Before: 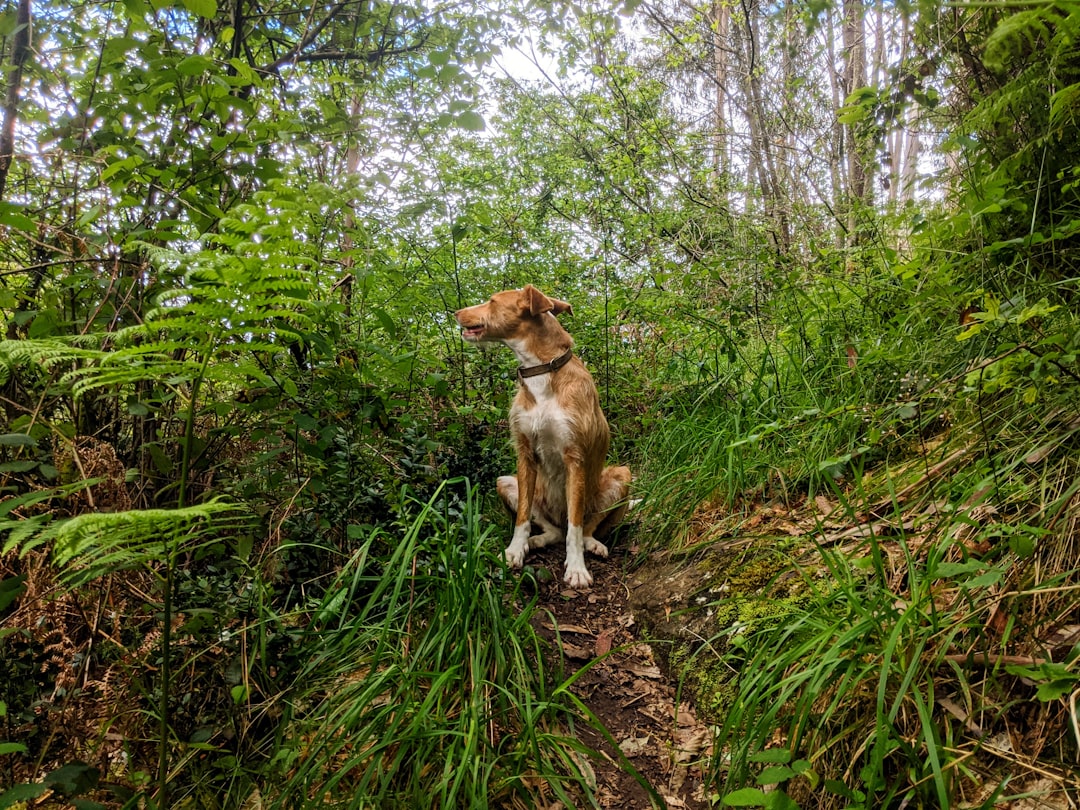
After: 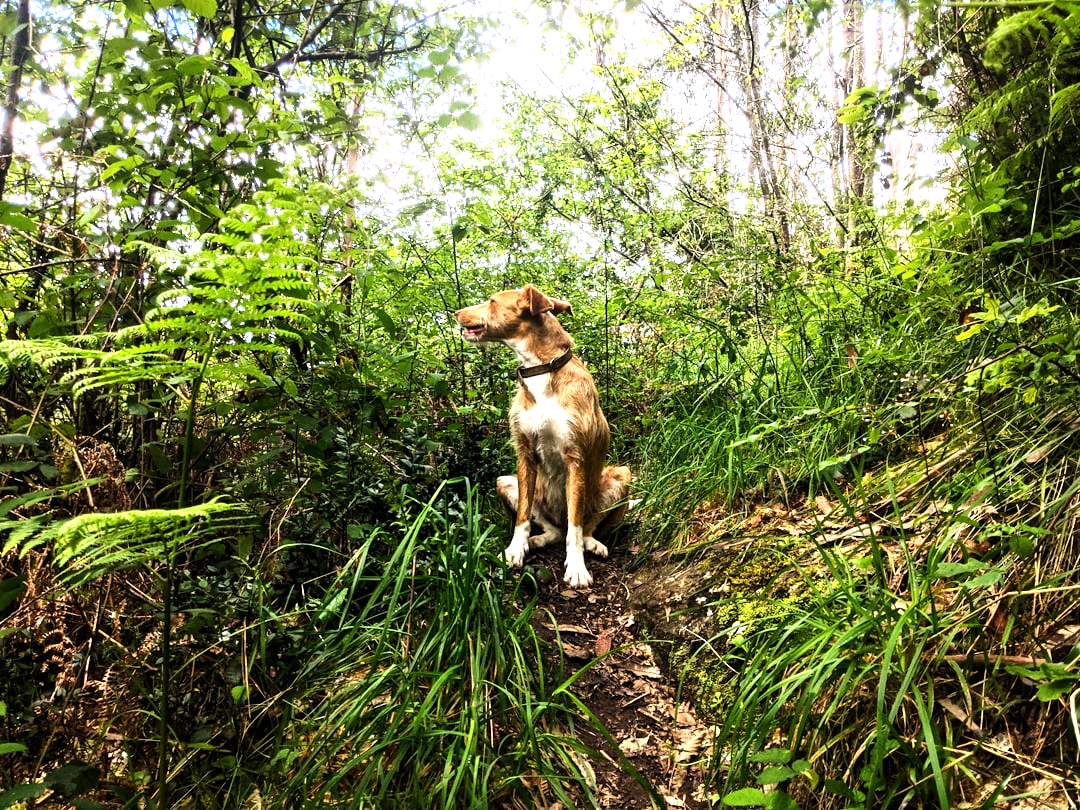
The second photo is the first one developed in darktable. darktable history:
exposure: black level correction 0, exposure 0.499 EV, compensate exposure bias true, compensate highlight preservation false
tone equalizer: -8 EV -1.09 EV, -7 EV -1.05 EV, -6 EV -0.872 EV, -5 EV -0.611 EV, -3 EV 0.57 EV, -2 EV 0.889 EV, -1 EV 0.991 EV, +0 EV 1.08 EV, edges refinement/feathering 500, mask exposure compensation -1.57 EV, preserve details no
